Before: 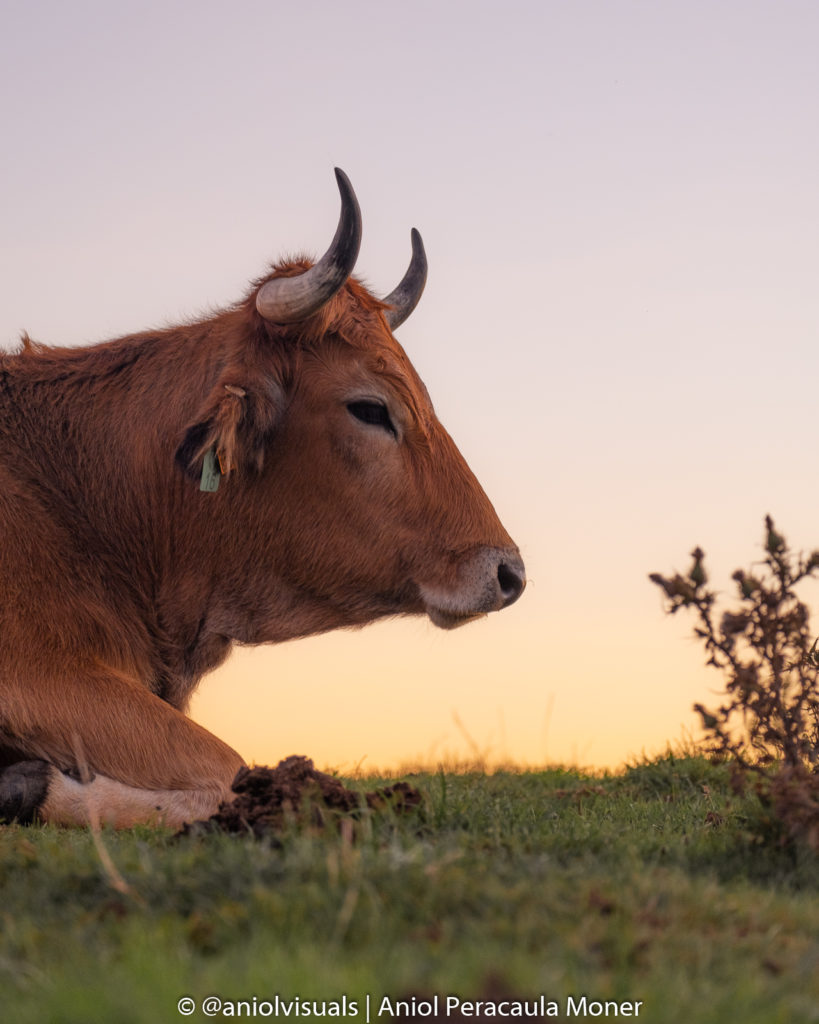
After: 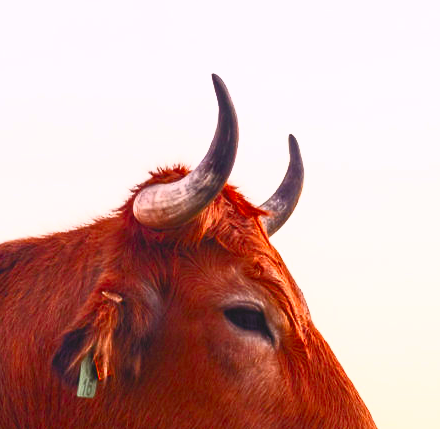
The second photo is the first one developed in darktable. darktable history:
contrast brightness saturation: contrast 0.998, brightness 0.98, saturation 0.995
crop: left 15.061%, top 9.273%, right 31.1%, bottom 48.759%
color balance rgb: shadows fall-off 101.891%, linear chroma grading › shadows -2.569%, linear chroma grading › highlights -14.956%, linear chroma grading › global chroma -9.938%, linear chroma grading › mid-tones -10.411%, perceptual saturation grading › global saturation 20%, perceptual saturation grading › highlights -49.041%, perceptual saturation grading › shadows 24.219%, mask middle-gray fulcrum 22.97%, global vibrance 20%
